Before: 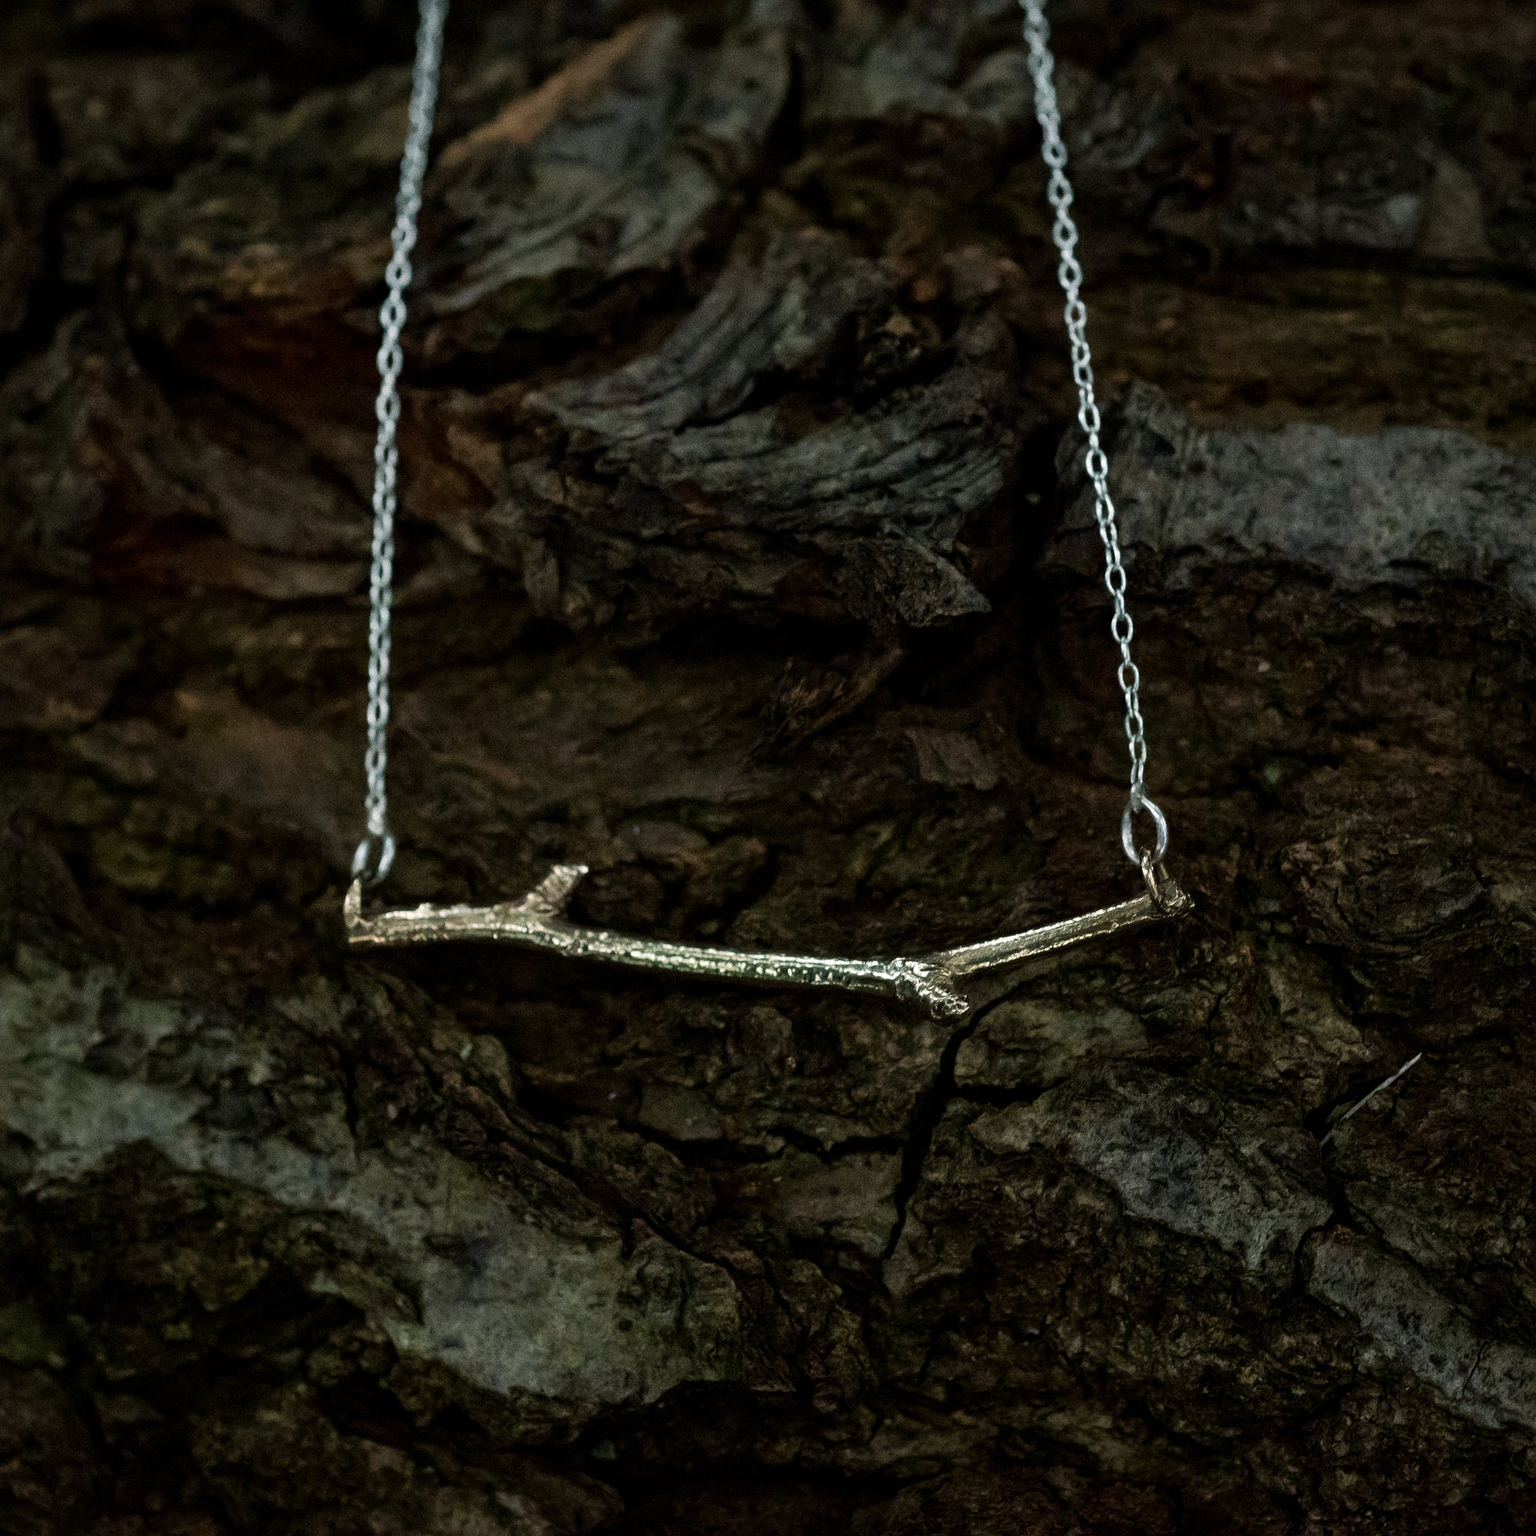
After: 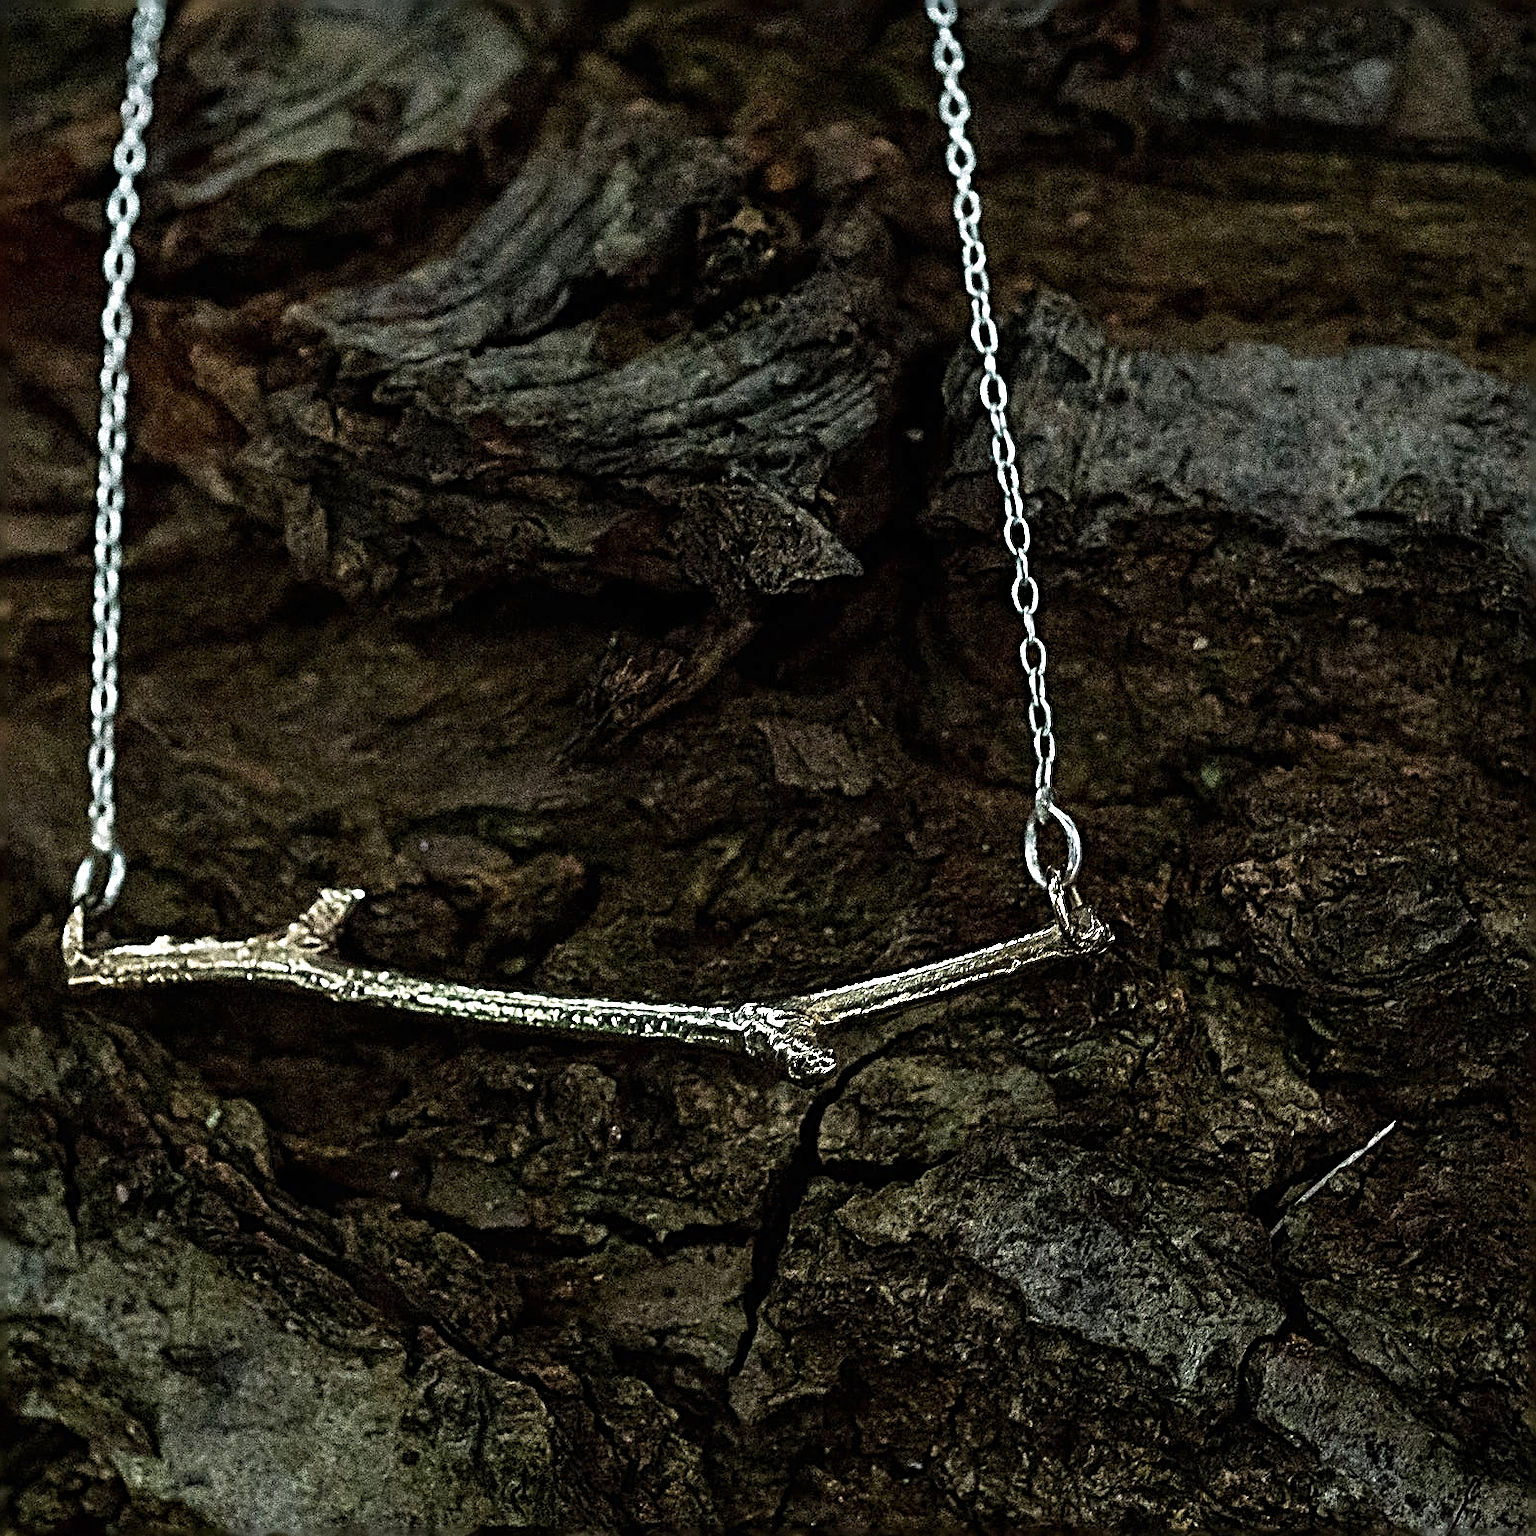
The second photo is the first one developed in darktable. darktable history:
exposure: black level correction 0, exposure 0.5 EV, compensate exposure bias true, compensate highlight preservation false
crop: left 19.159%, top 9.58%, bottom 9.58%
sharpen: radius 3.158, amount 1.731
